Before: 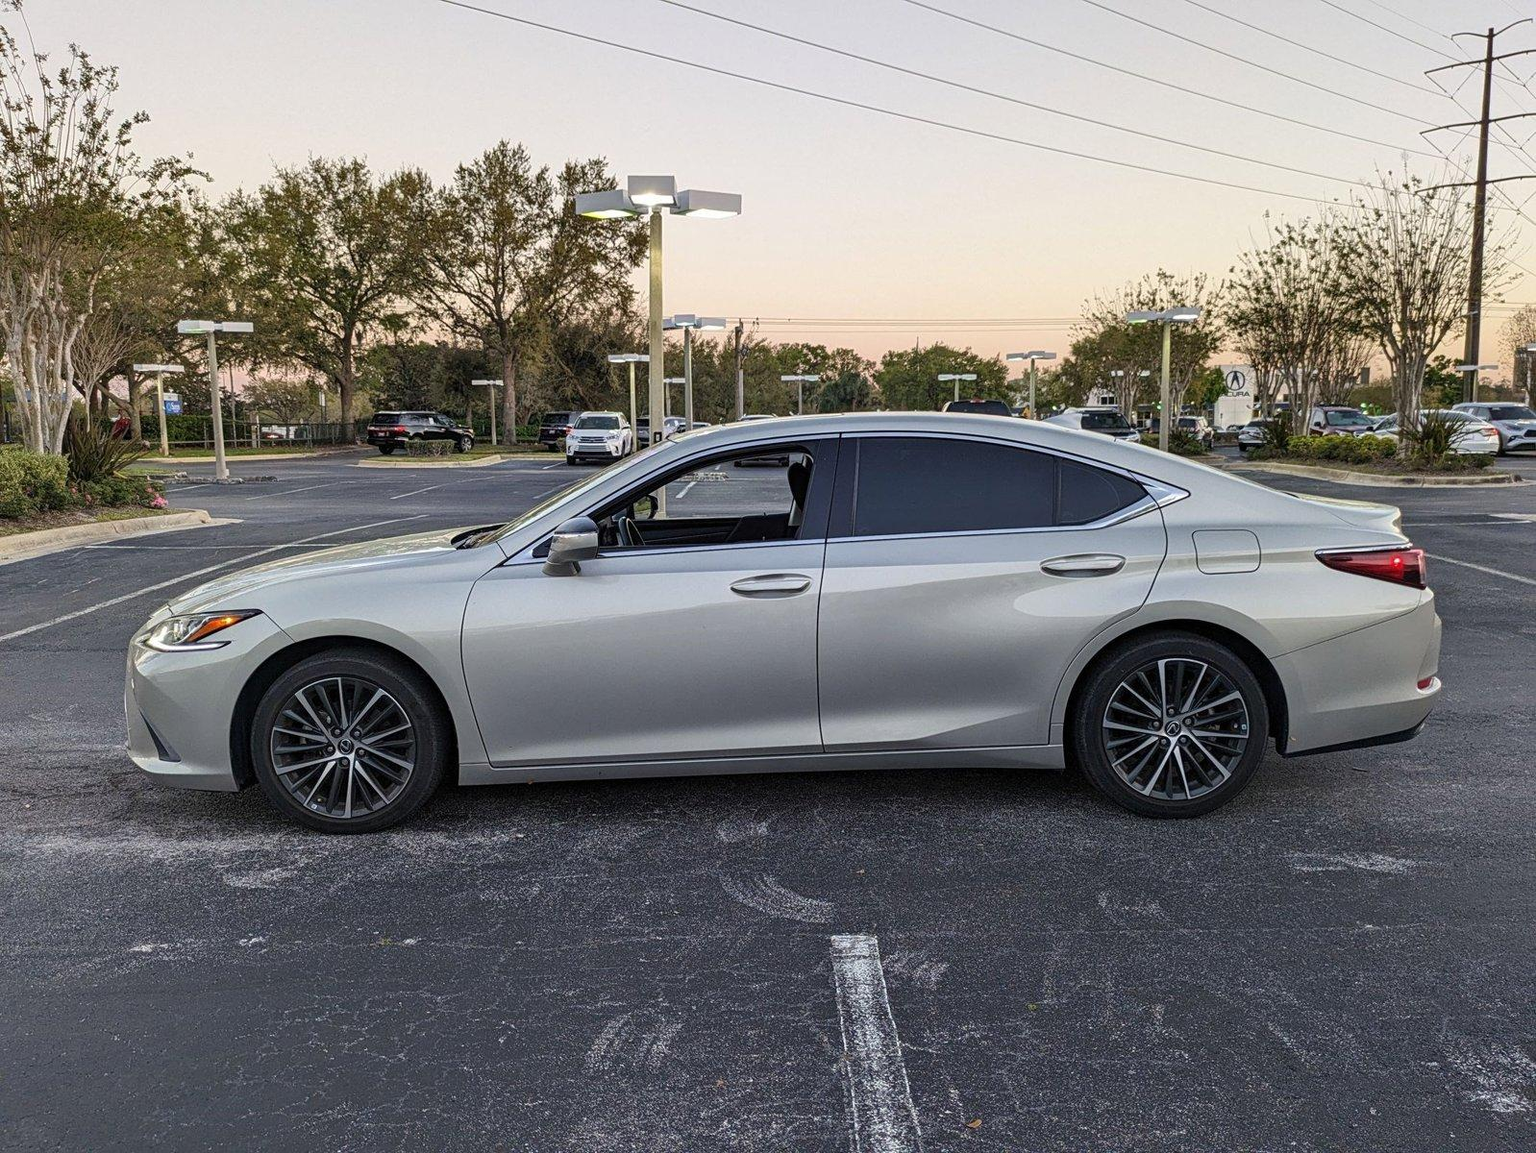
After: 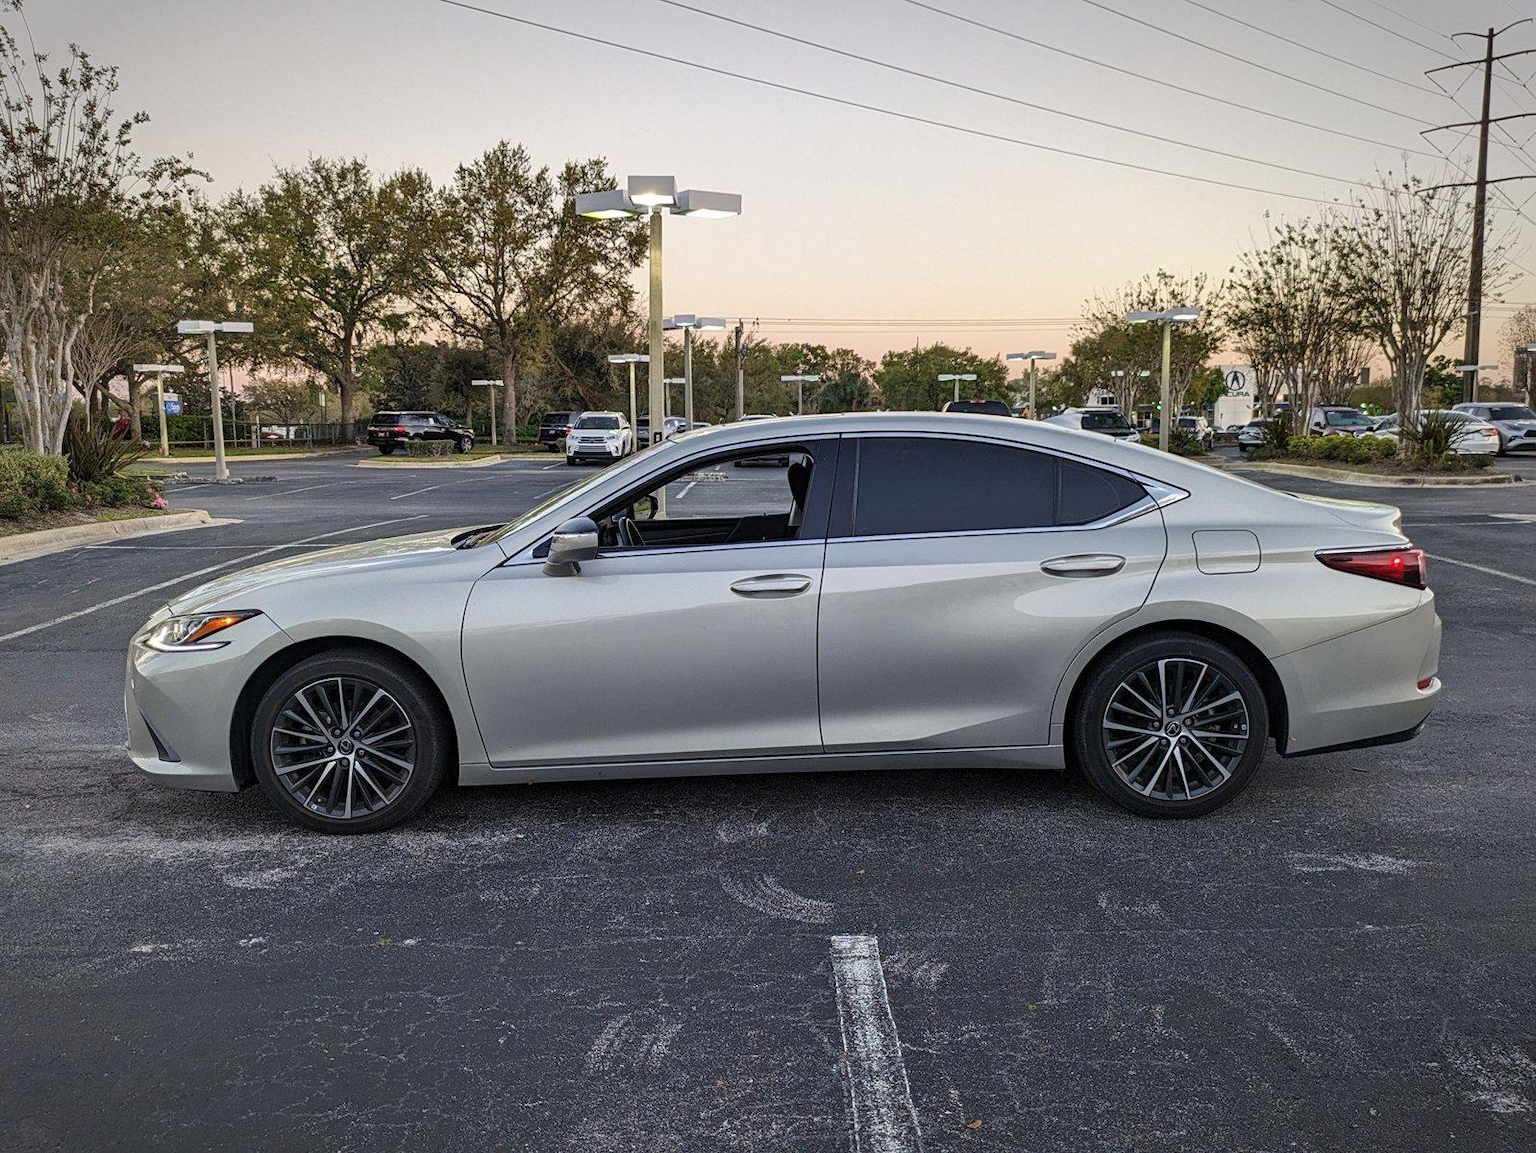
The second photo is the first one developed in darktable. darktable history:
vignetting: brightness -0.402, saturation -0.302, automatic ratio true, unbound false
